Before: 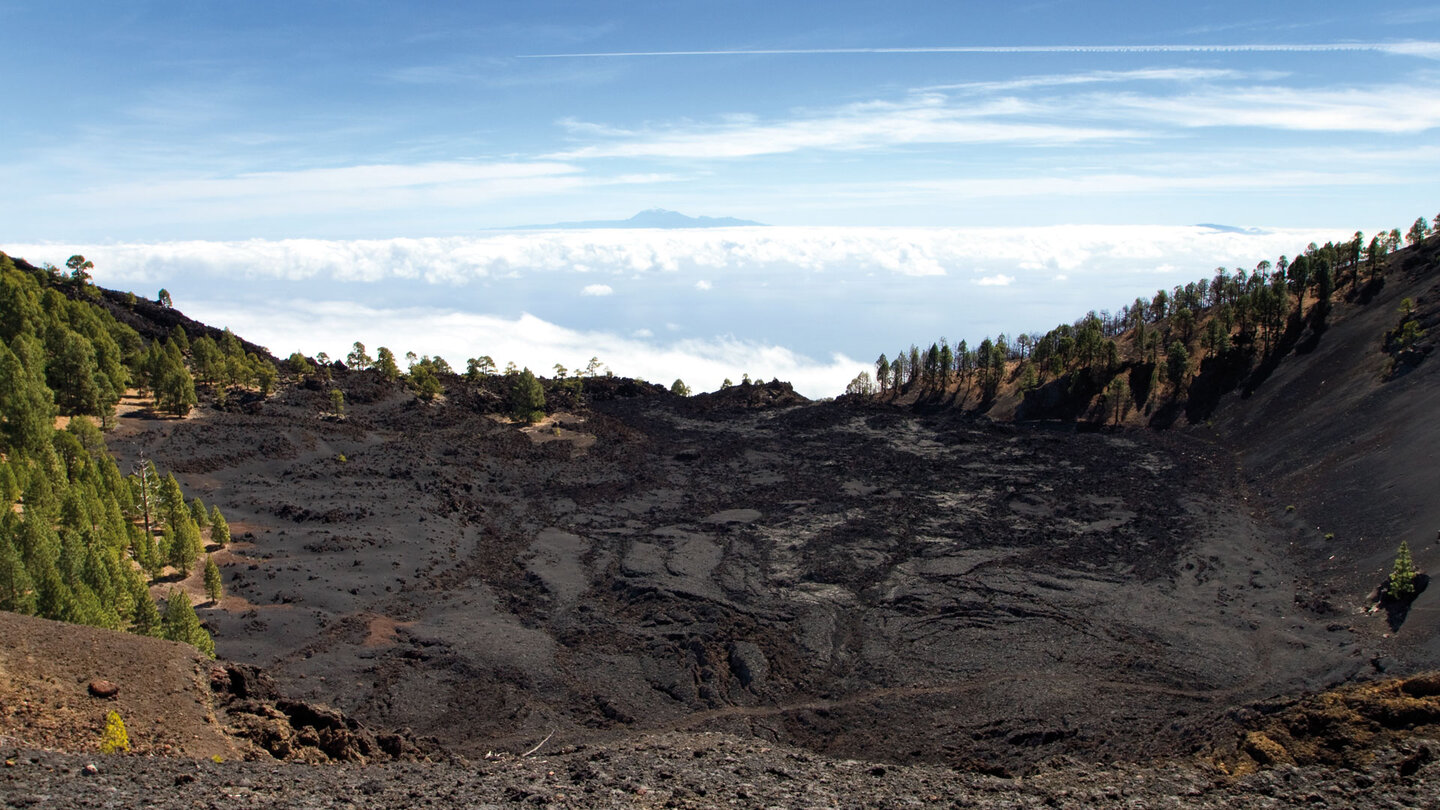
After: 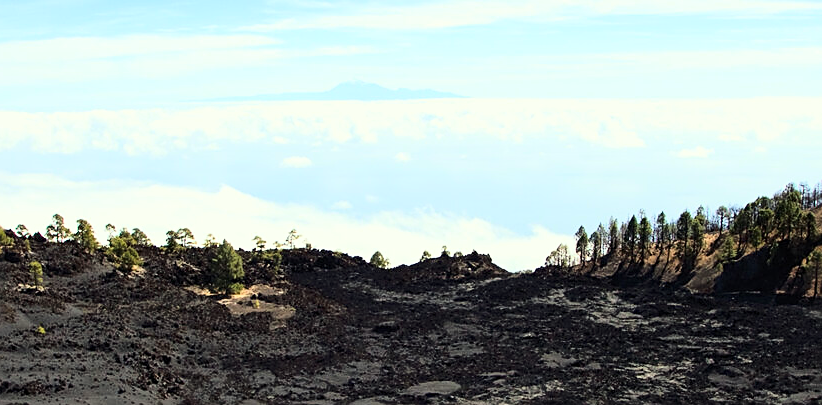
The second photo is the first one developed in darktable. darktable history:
sharpen: on, module defaults
base curve: curves: ch0 [(0, 0) (0.028, 0.03) (0.121, 0.232) (0.46, 0.748) (0.859, 0.968) (1, 1)]
crop: left 20.941%, top 15.85%, right 21.951%, bottom 34.14%
color correction: highlights a* -4.45, highlights b* 6.63
